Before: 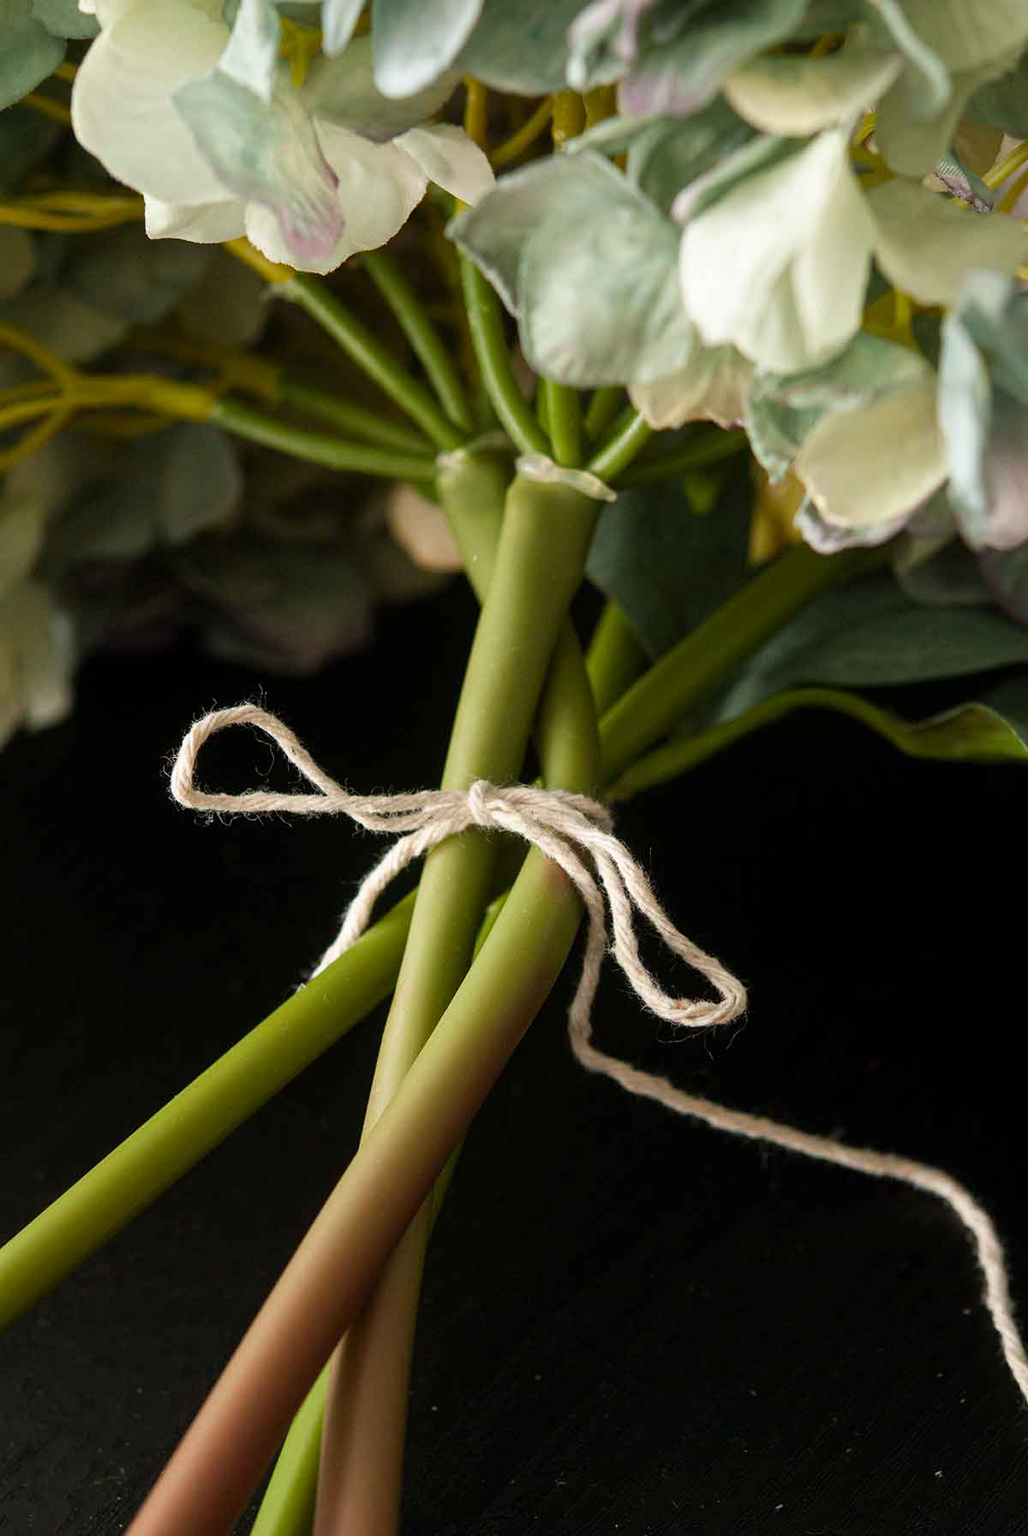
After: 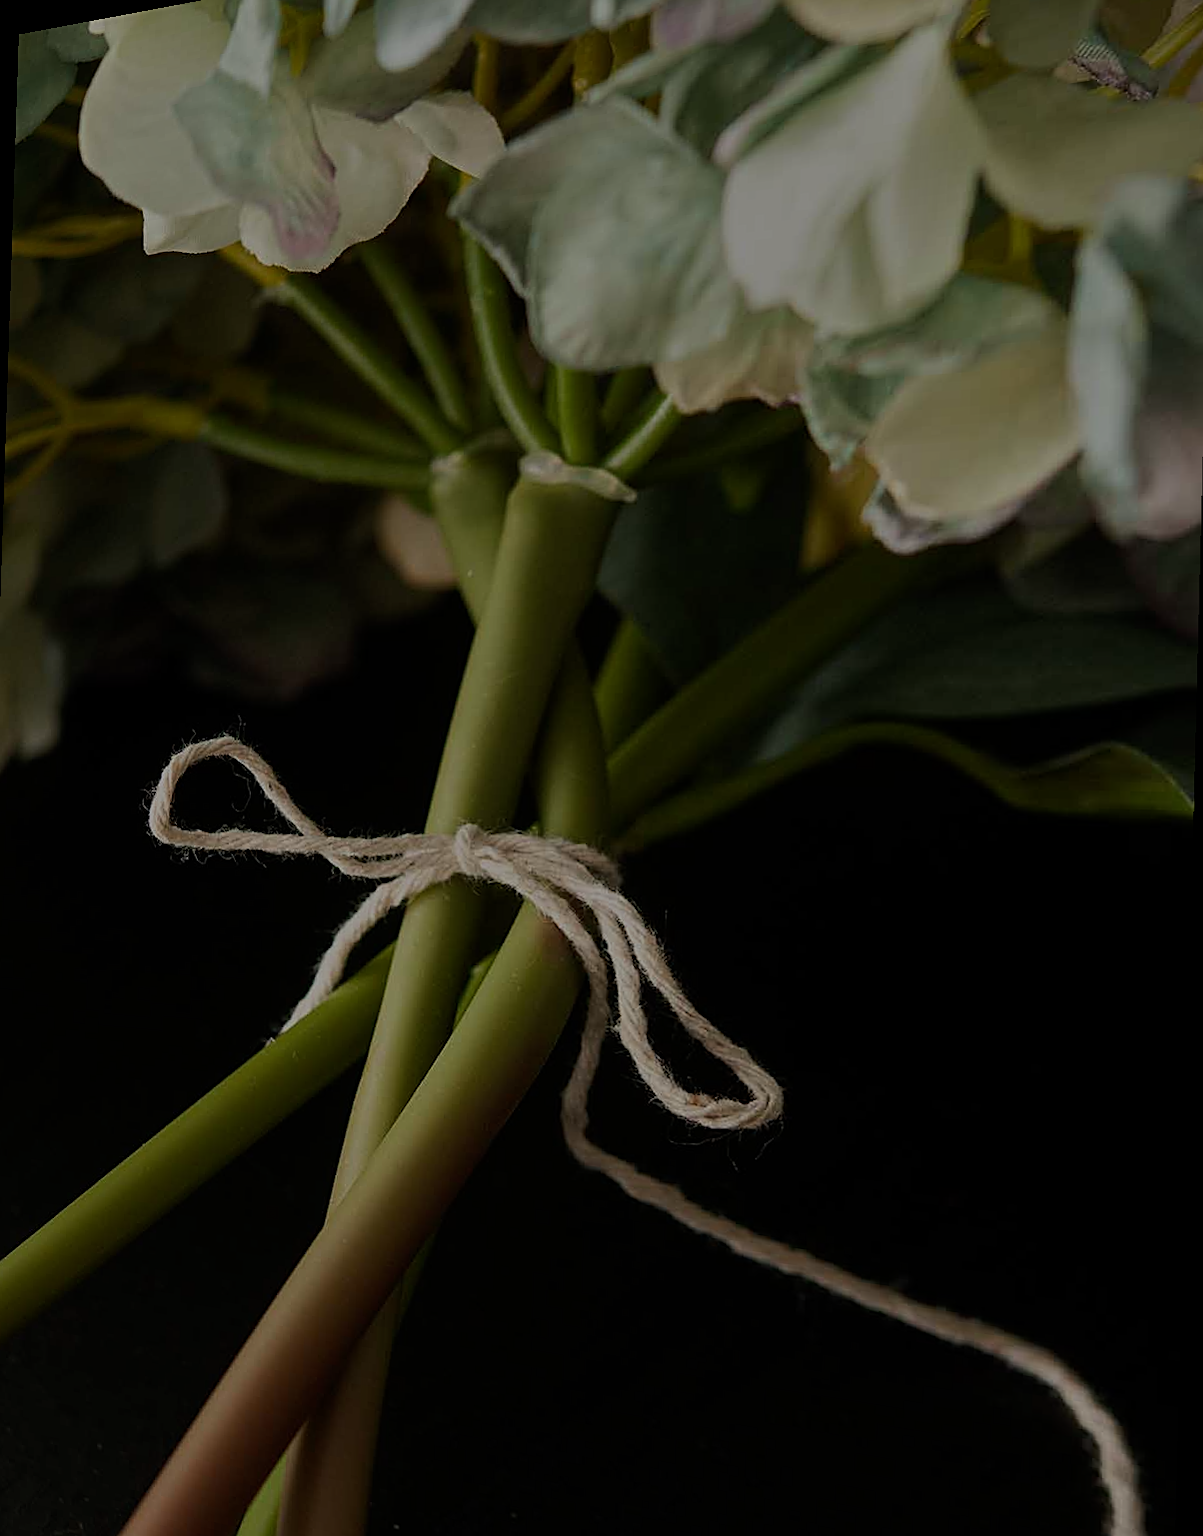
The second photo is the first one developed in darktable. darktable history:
tone equalizer: -8 EV -2 EV, -7 EV -2 EV, -6 EV -2 EV, -5 EV -2 EV, -4 EV -2 EV, -3 EV -2 EV, -2 EV -2 EV, -1 EV -1.63 EV, +0 EV -2 EV
rotate and perspective: rotation 1.69°, lens shift (vertical) -0.023, lens shift (horizontal) -0.291, crop left 0.025, crop right 0.988, crop top 0.092, crop bottom 0.842
sharpen: on, module defaults
white balance: red 1.009, blue 0.985
